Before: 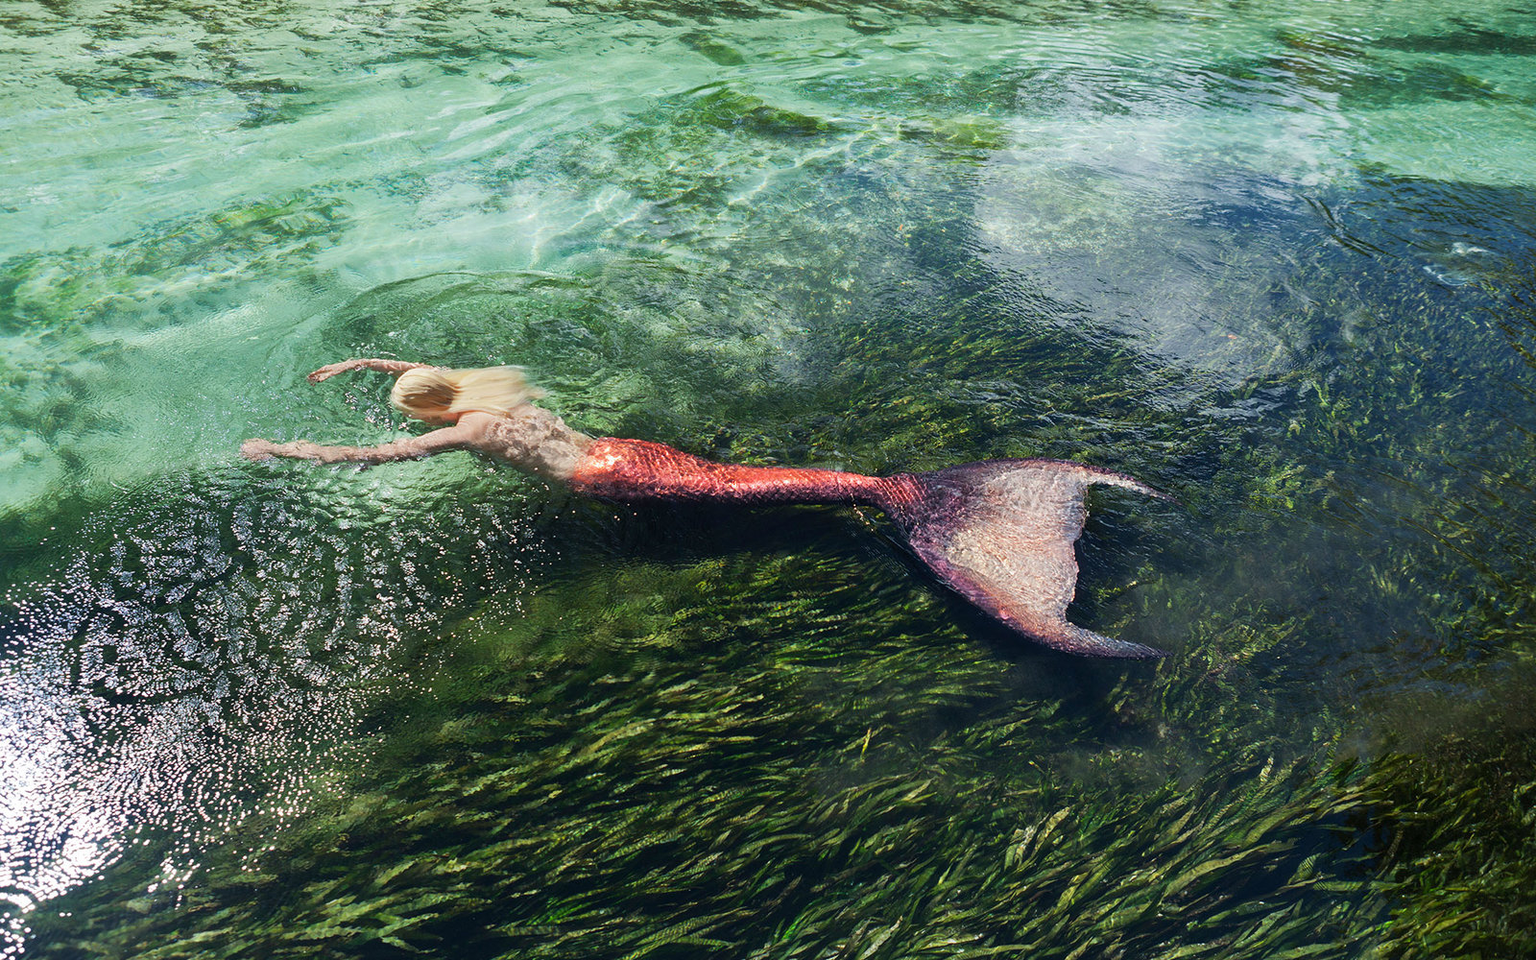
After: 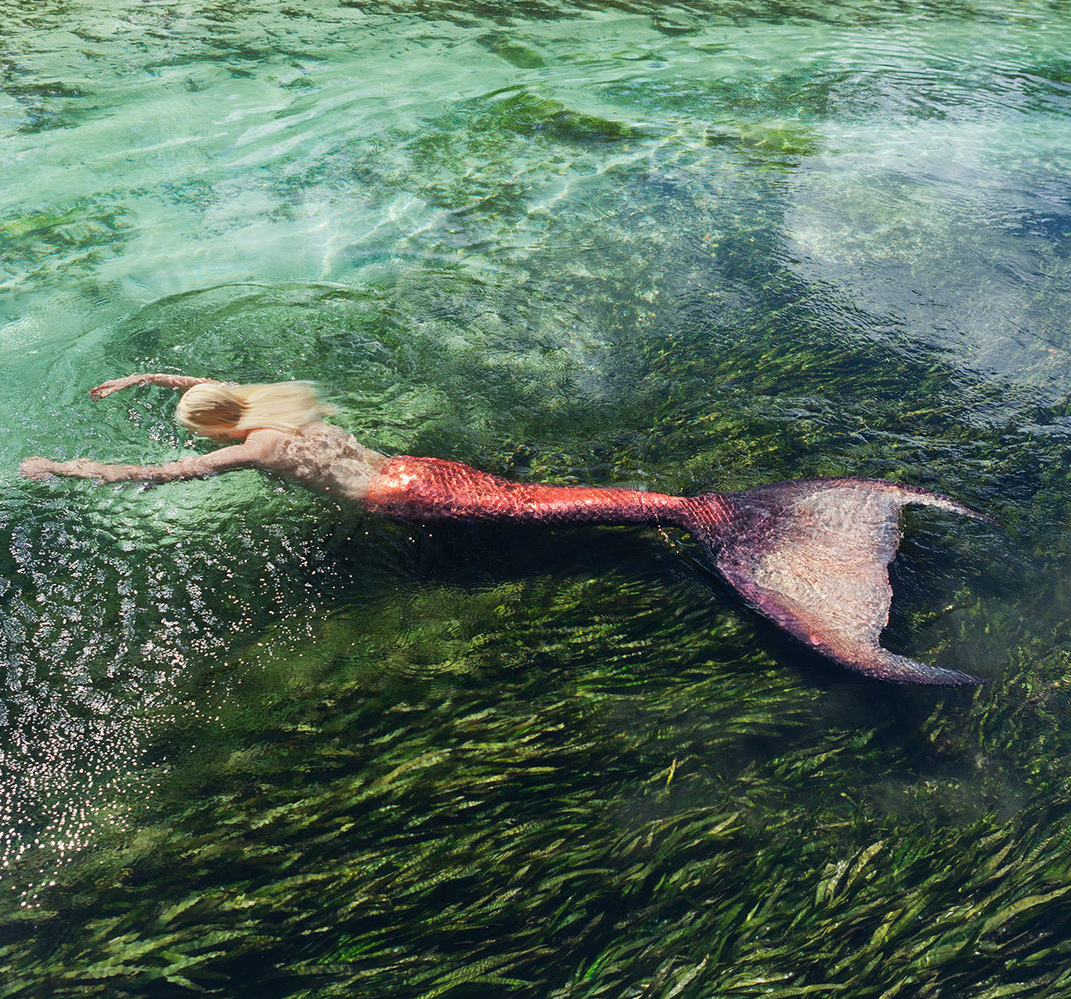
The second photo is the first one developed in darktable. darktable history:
crop and rotate: left 14.453%, right 18.605%
